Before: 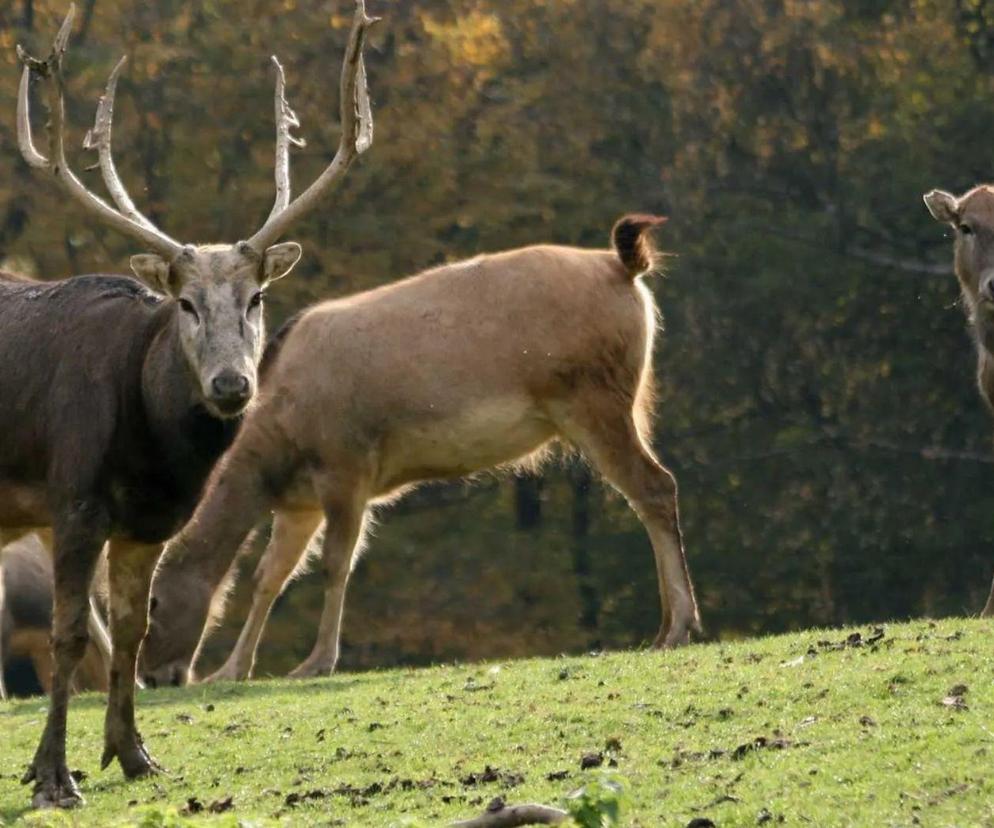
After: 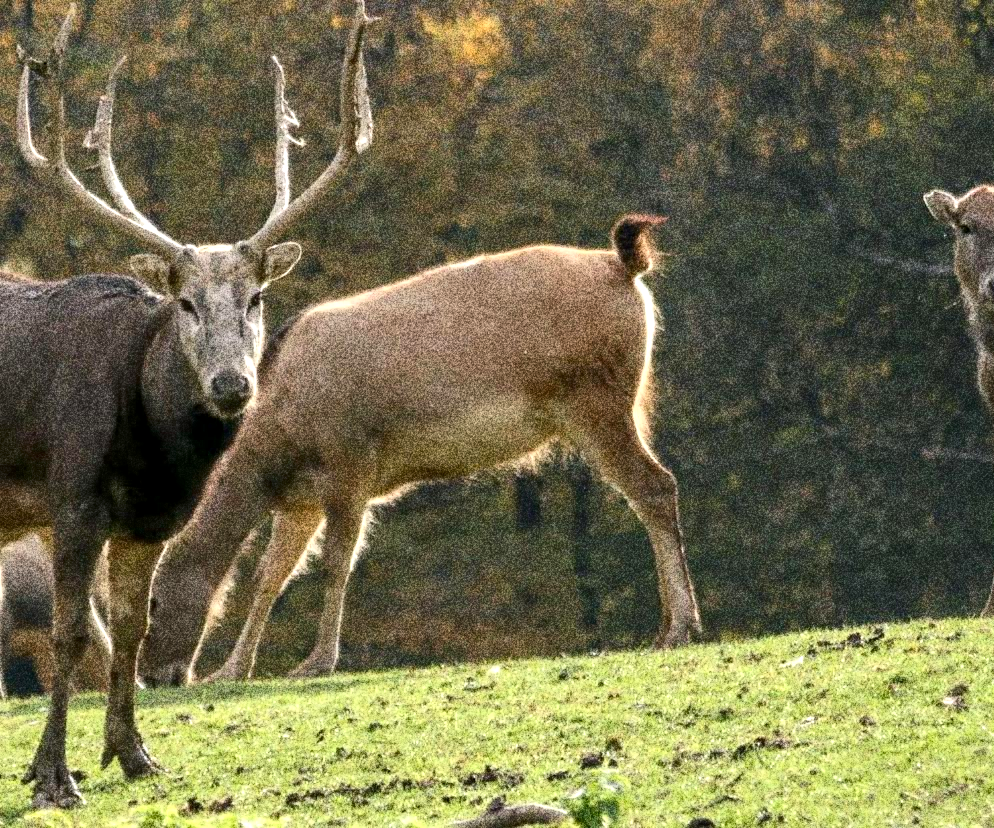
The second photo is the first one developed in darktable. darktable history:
exposure: black level correction 0.001, exposure 0.5 EV, compensate exposure bias true, compensate highlight preservation false
local contrast: on, module defaults
grain: coarseness 30.02 ISO, strength 100%
